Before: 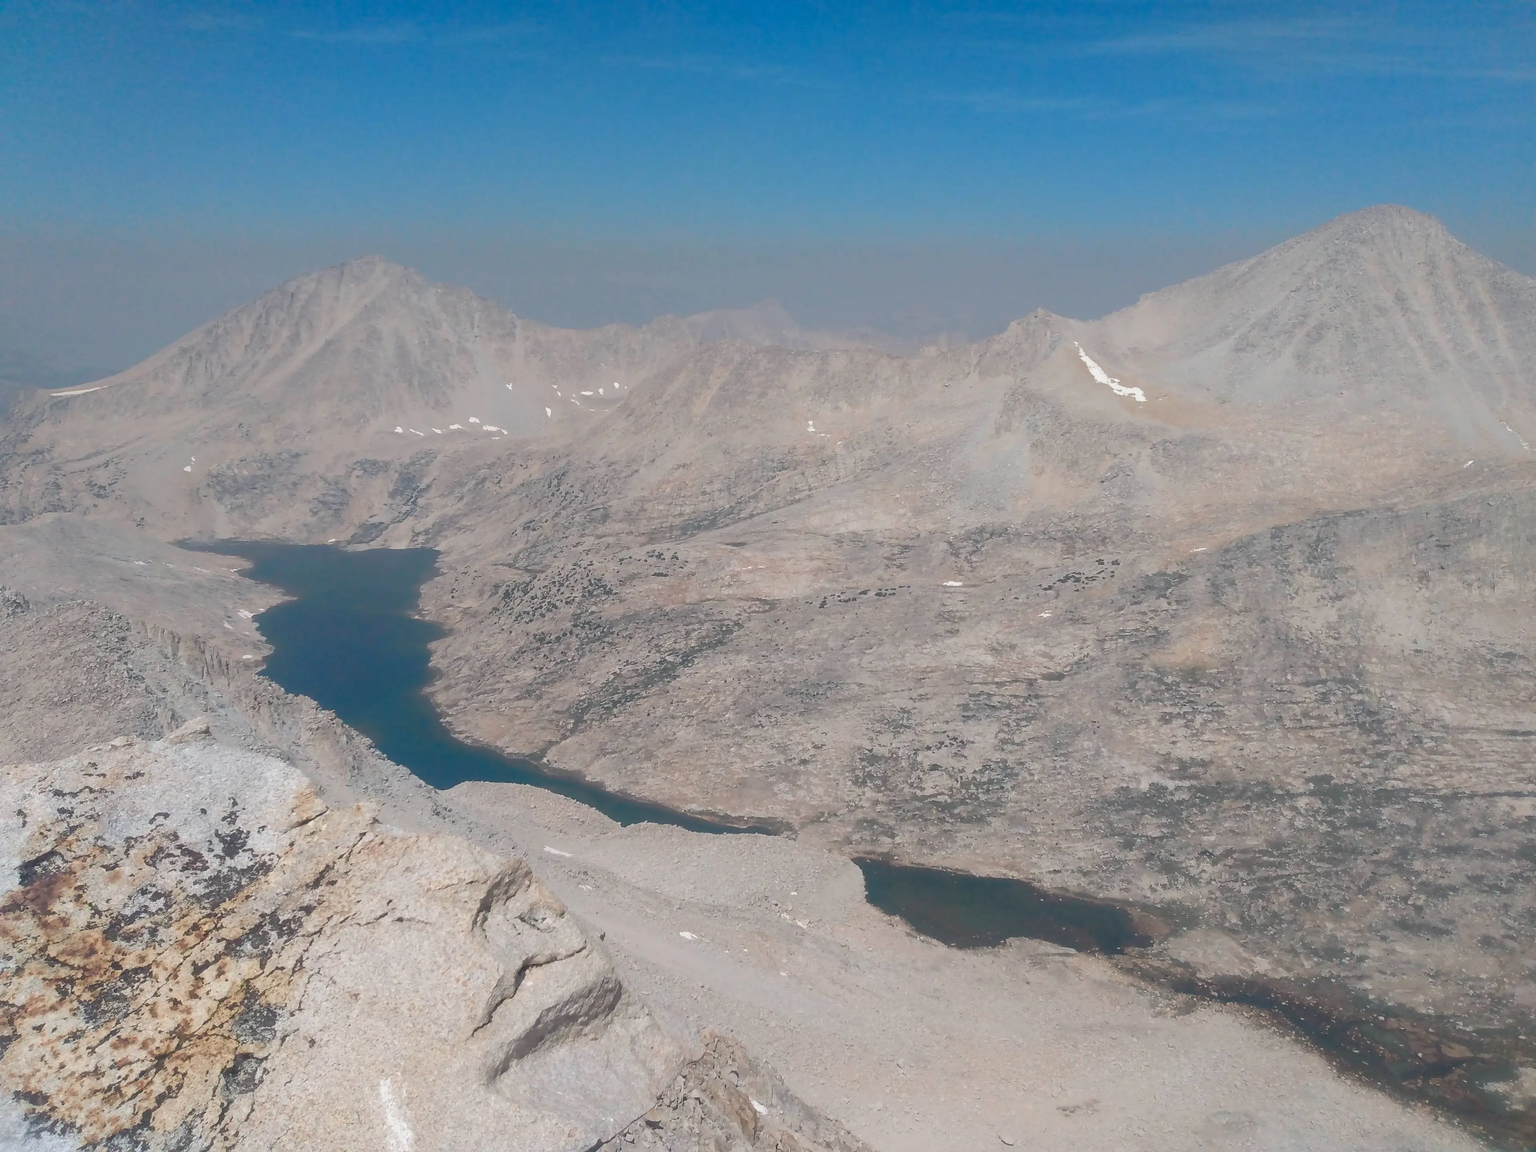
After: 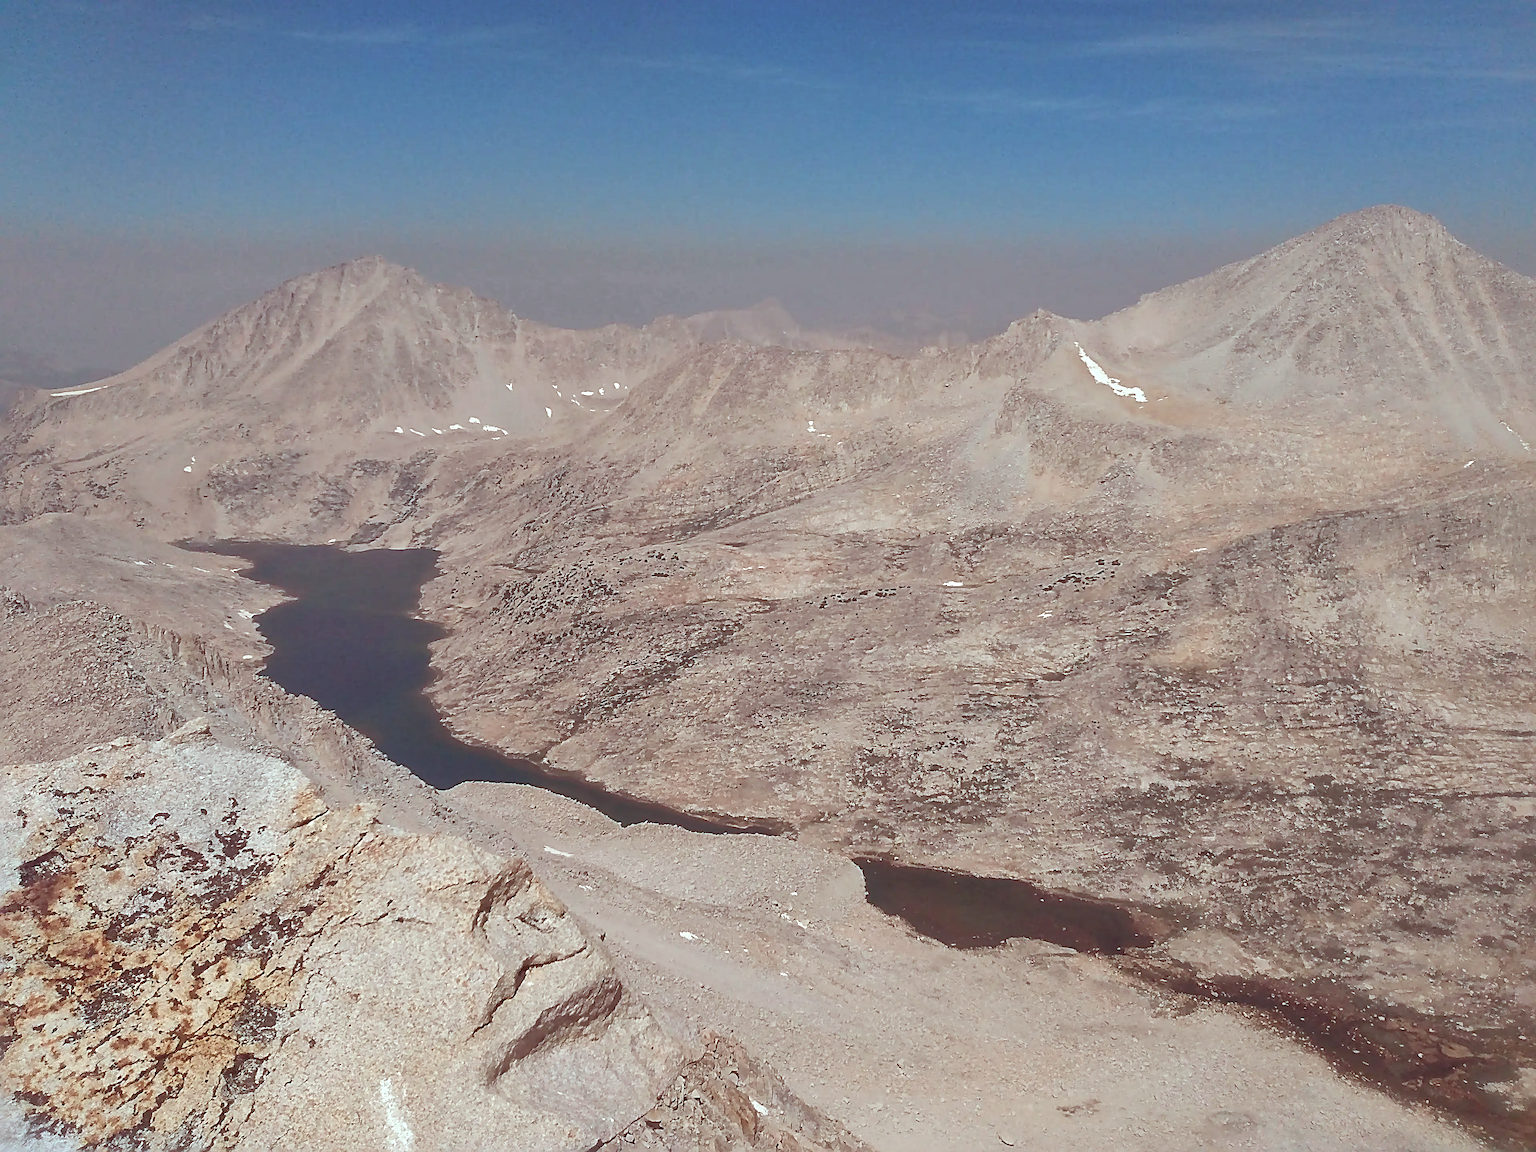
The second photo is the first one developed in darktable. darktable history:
local contrast: mode bilateral grid, contrast 20, coarseness 99, detail 150%, midtone range 0.2
sharpen: radius 3.692, amount 0.944
color correction: highlights a* -7.11, highlights b* -0.148, shadows a* 20.22, shadows b* 12.22
